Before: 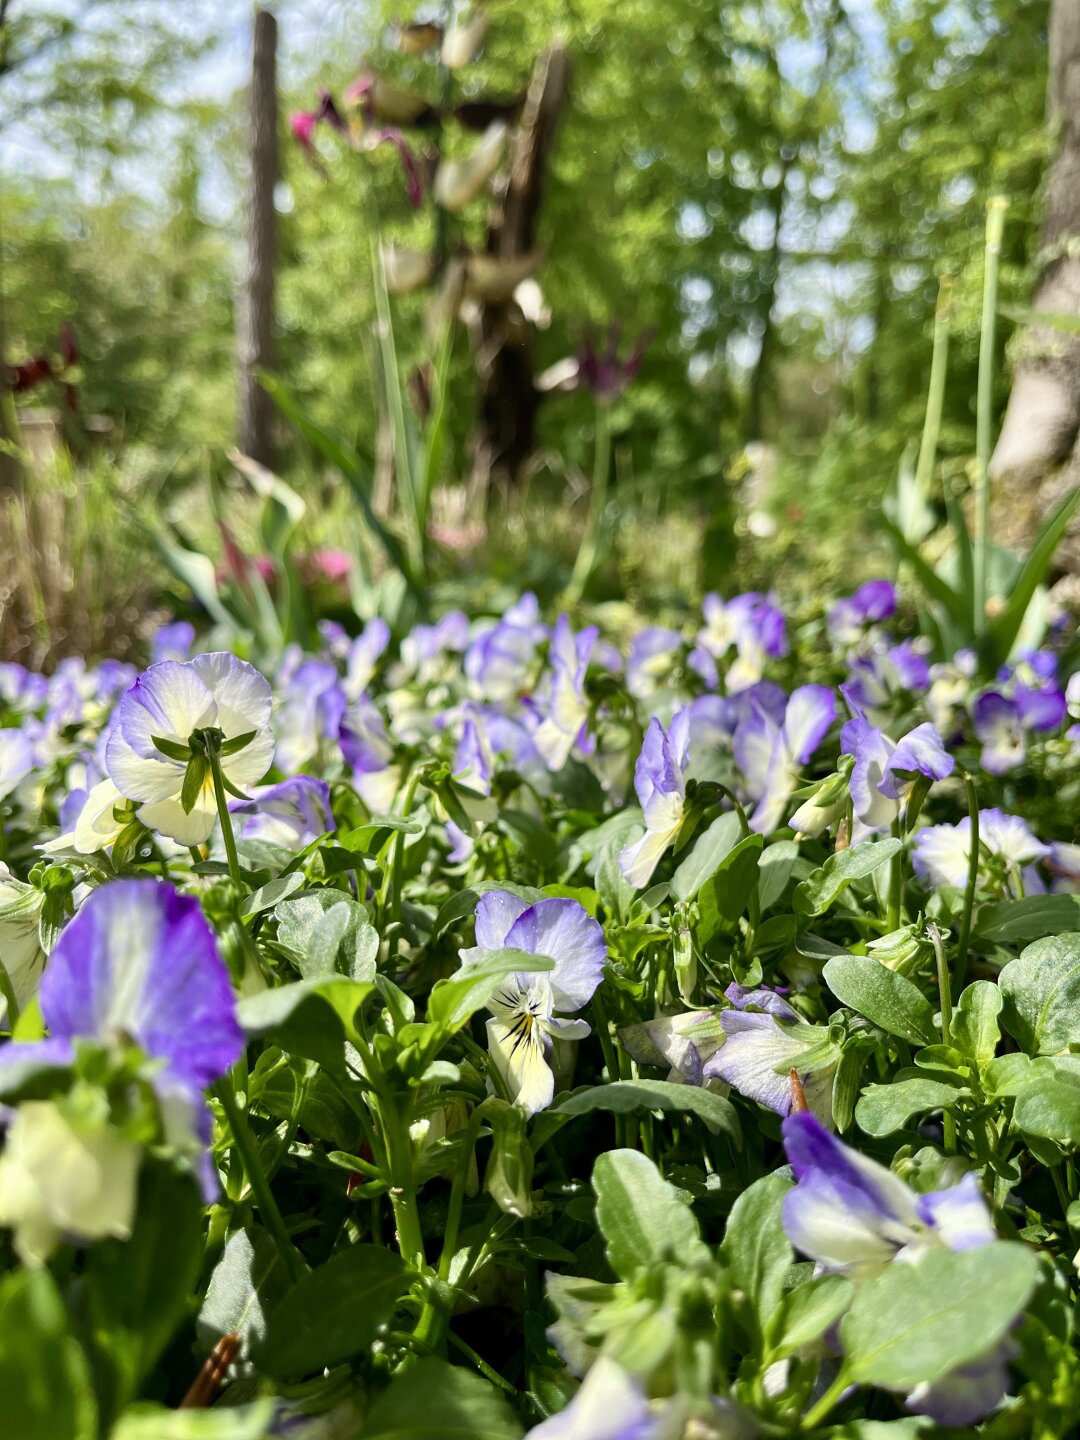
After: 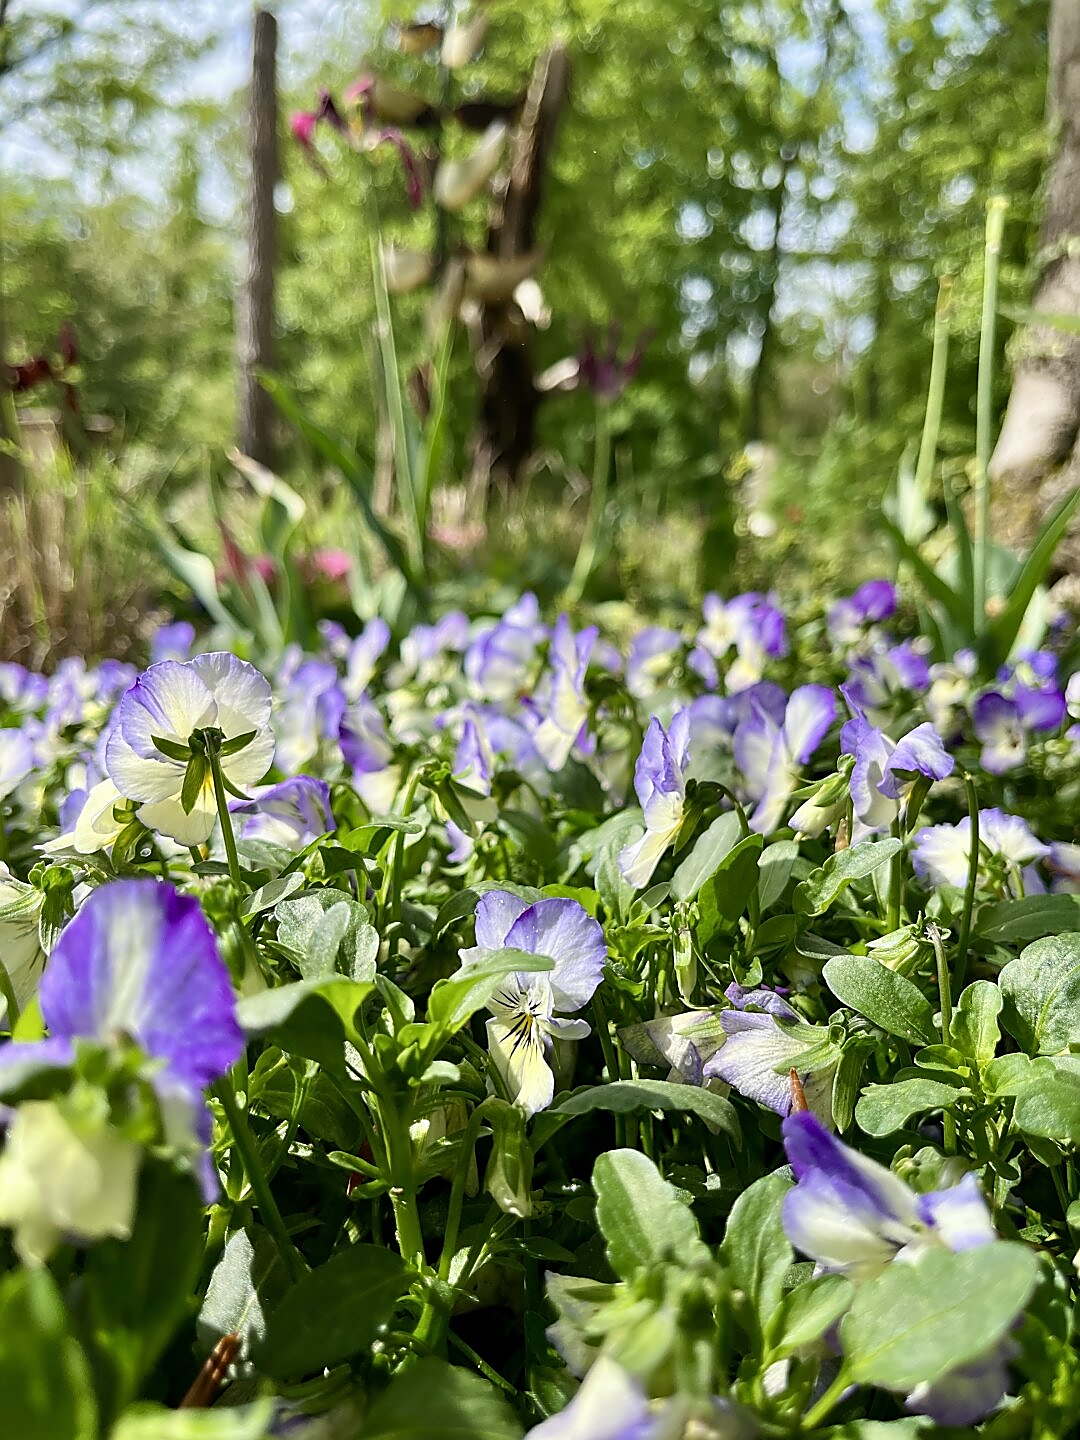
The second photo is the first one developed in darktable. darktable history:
sharpen: radius 1.377, amount 1.241, threshold 0.716
